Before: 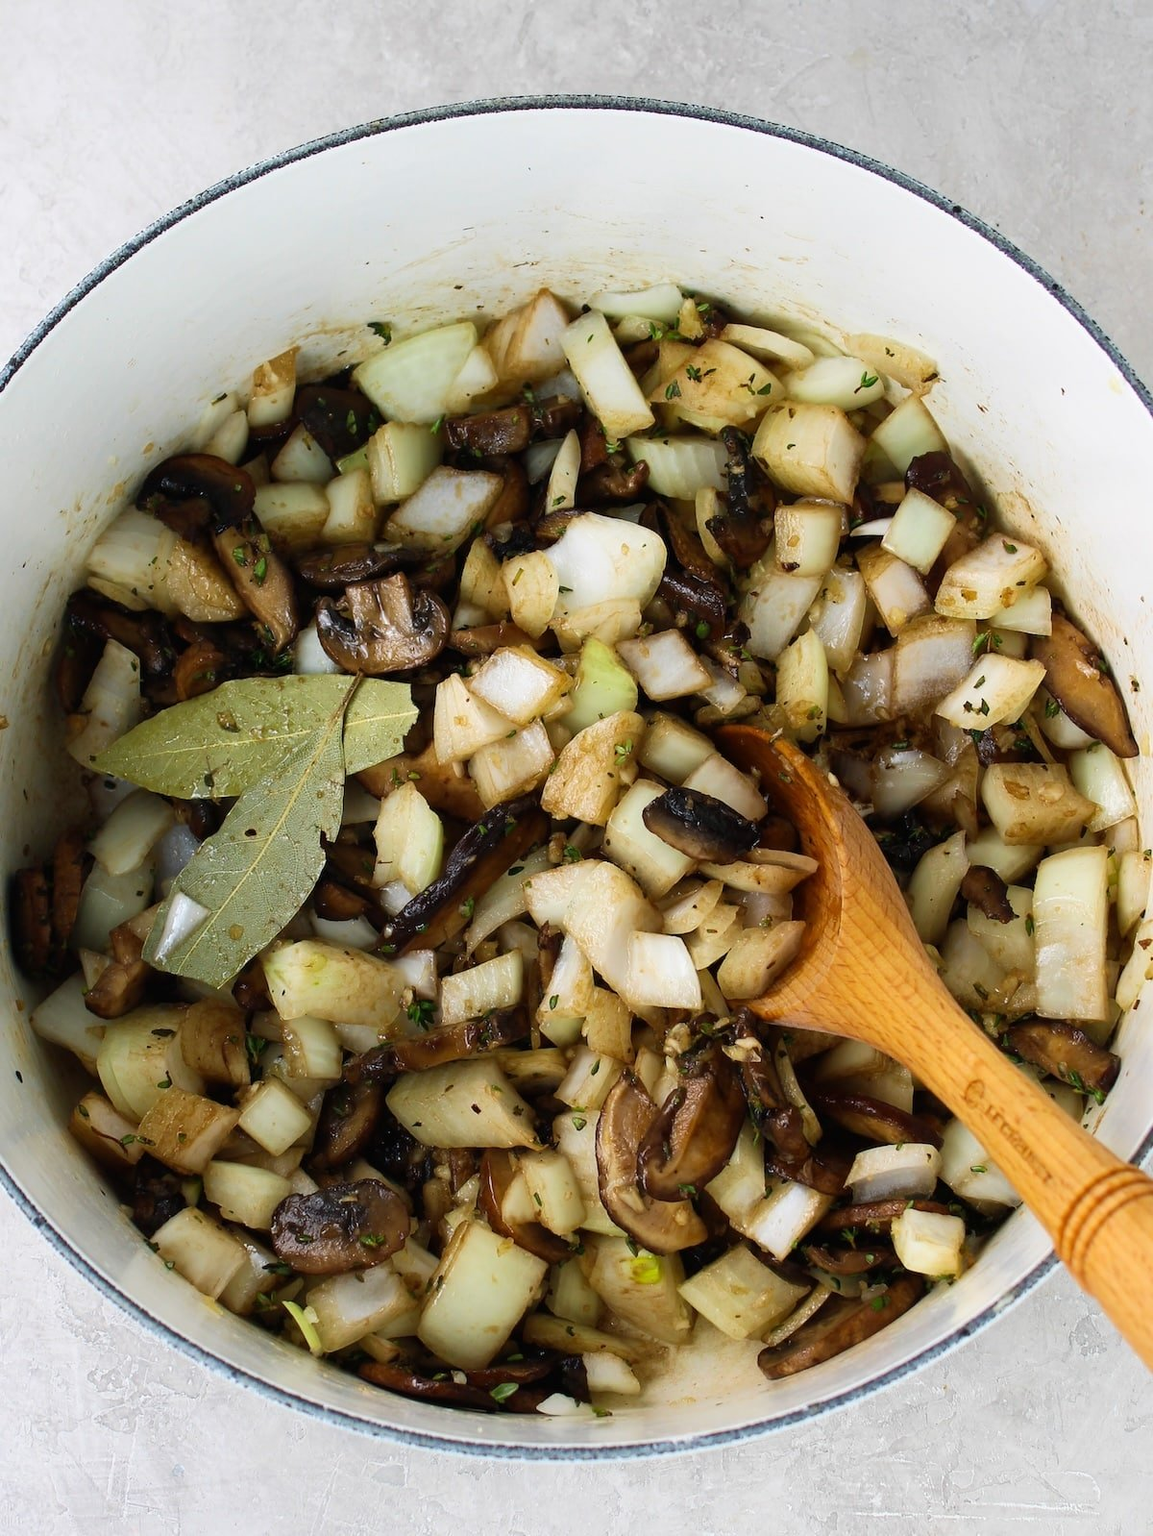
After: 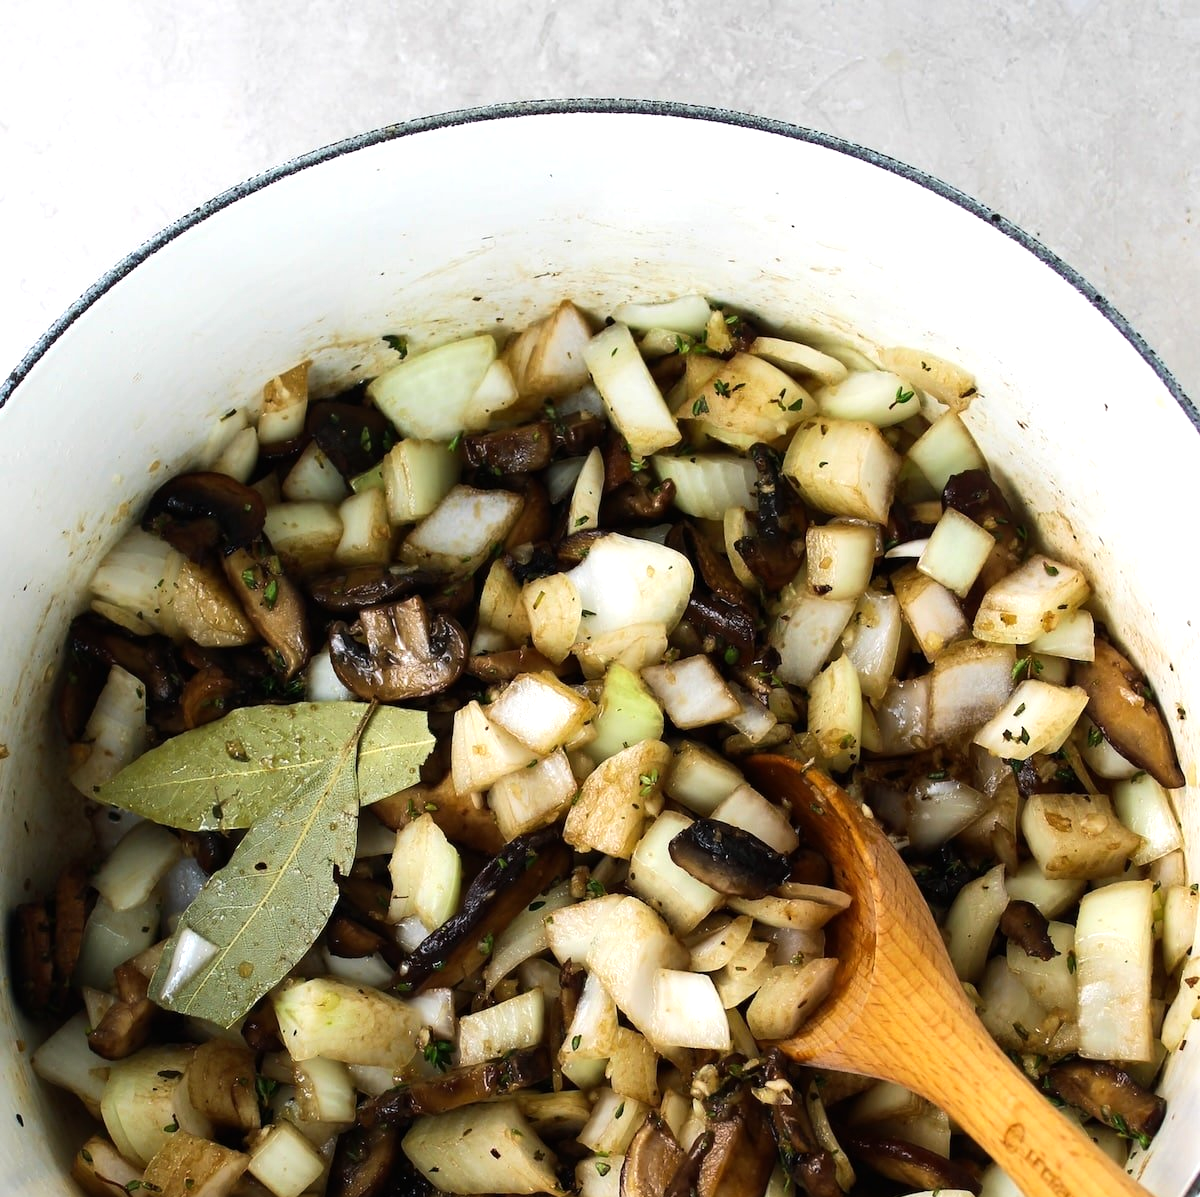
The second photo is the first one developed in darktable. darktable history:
tone equalizer: -8 EV -0.417 EV, -7 EV -0.389 EV, -6 EV -0.333 EV, -5 EV -0.222 EV, -3 EV 0.222 EV, -2 EV 0.333 EV, -1 EV 0.389 EV, +0 EV 0.417 EV, edges refinement/feathering 500, mask exposure compensation -1.57 EV, preserve details no
crop: bottom 24.967%
